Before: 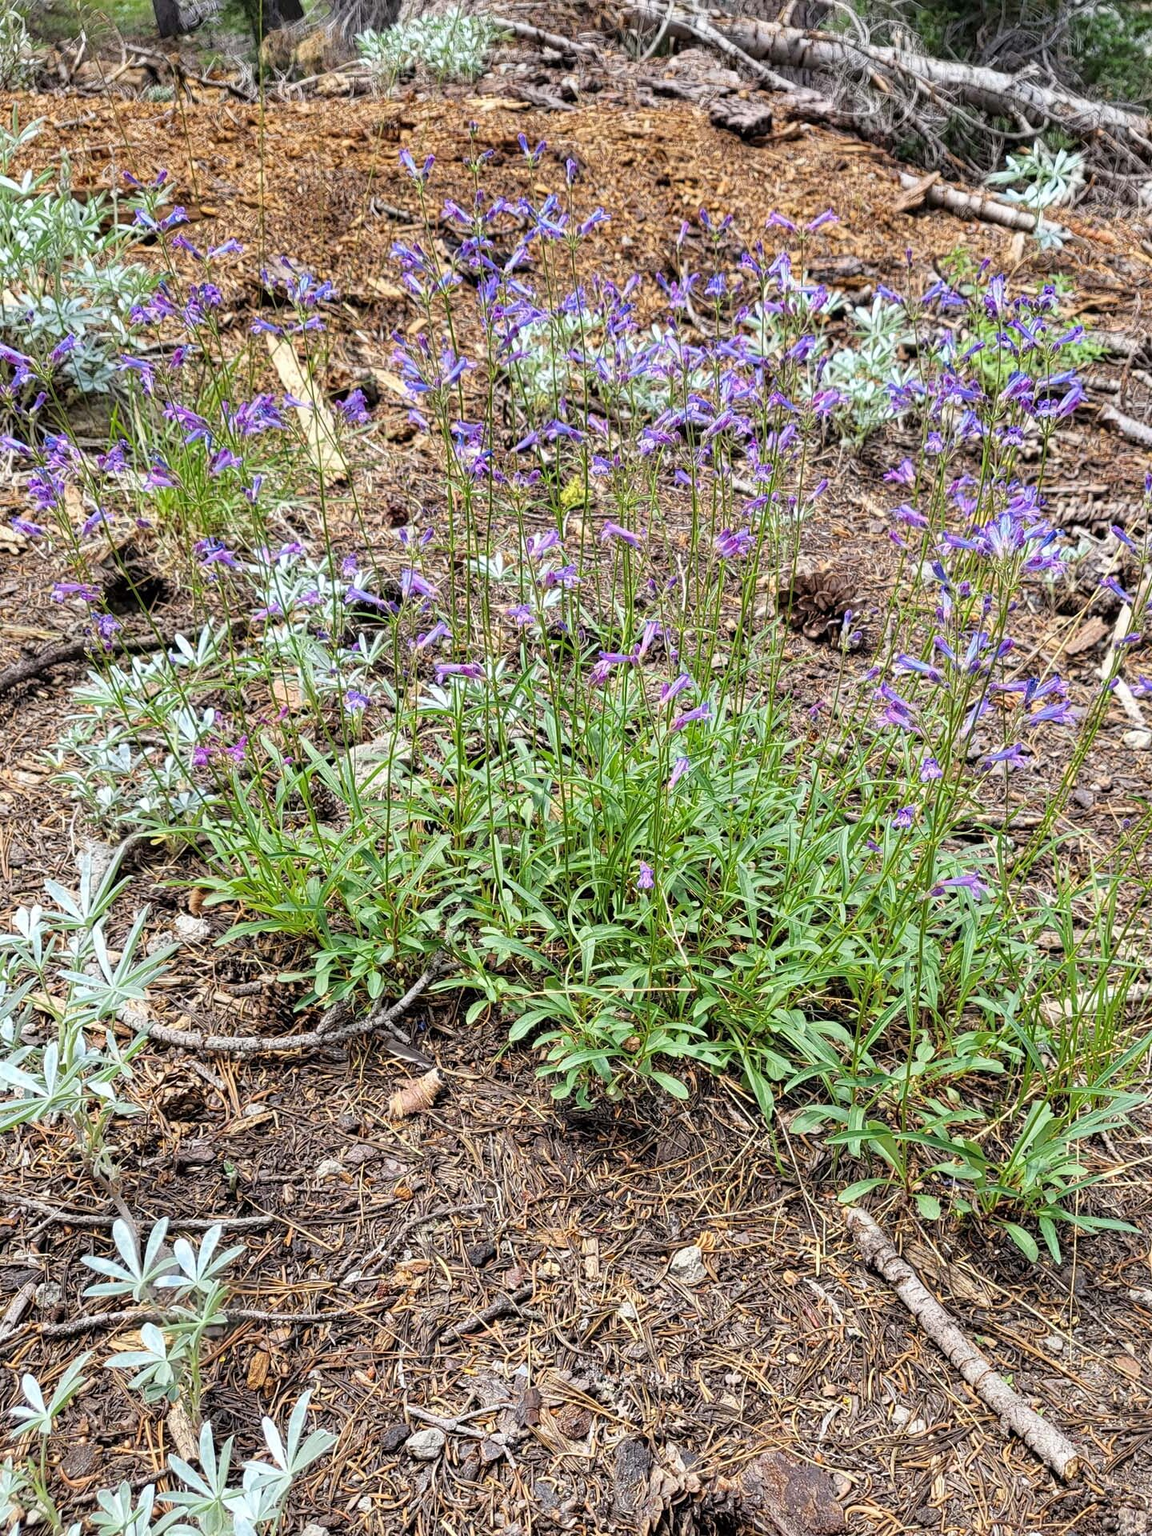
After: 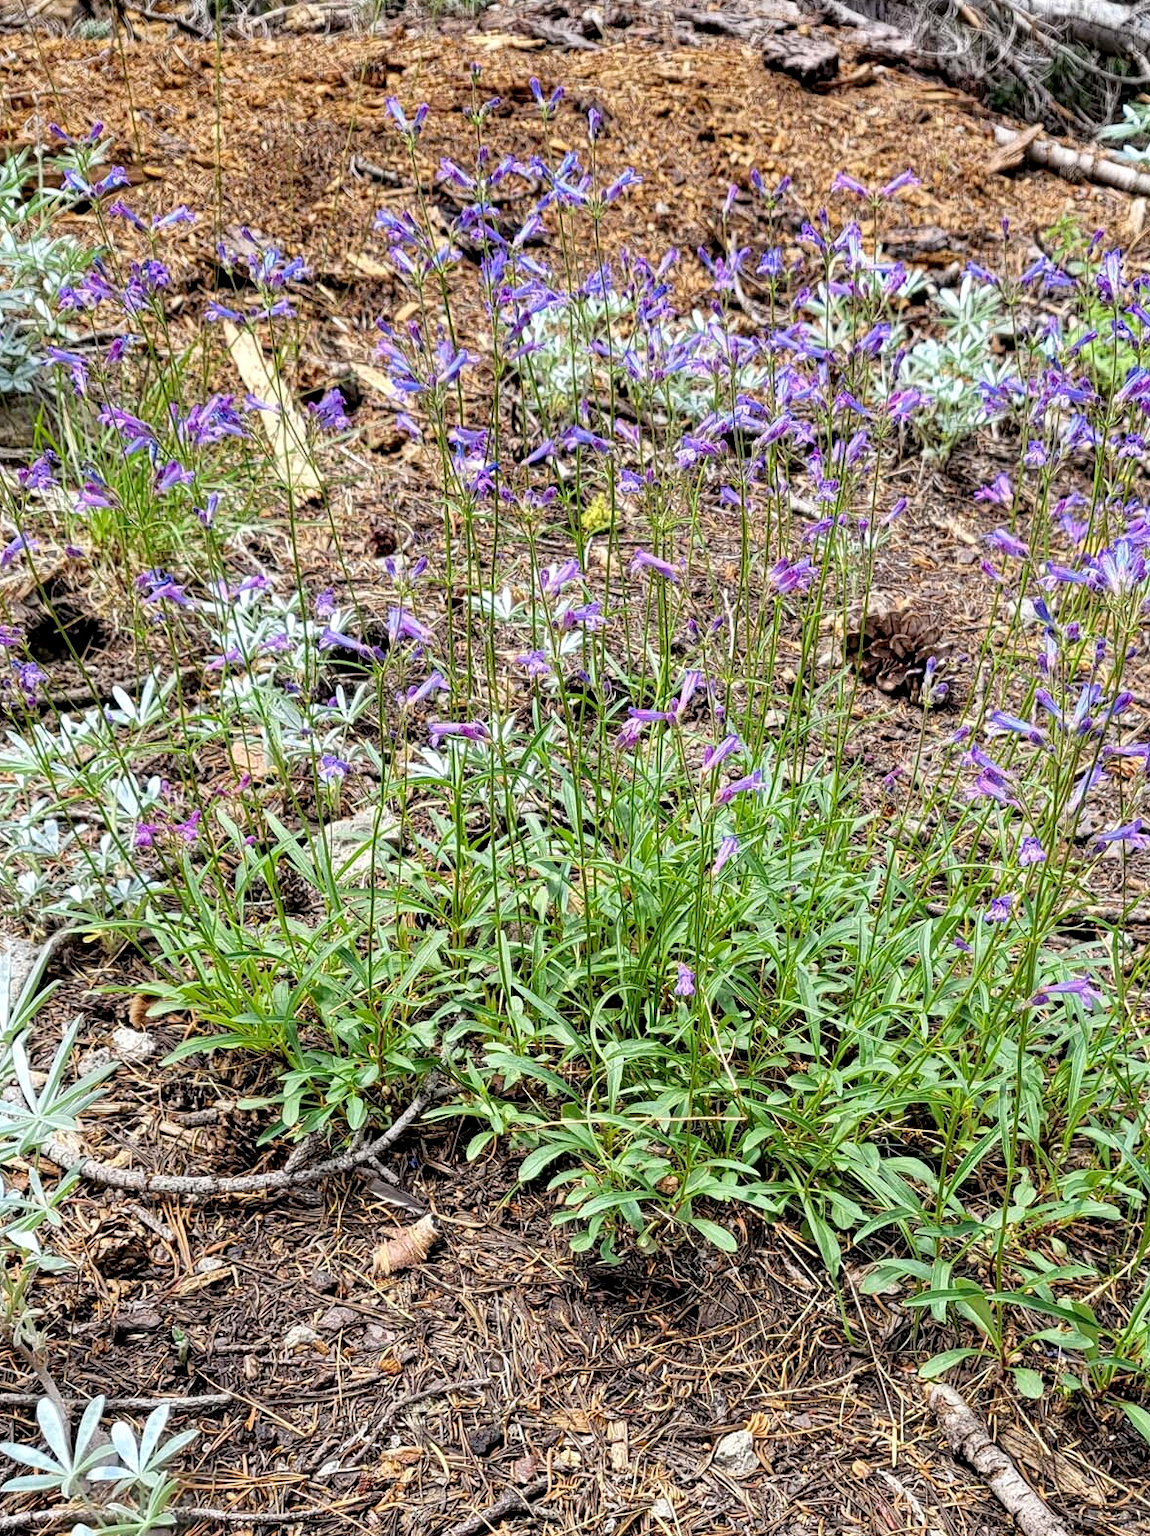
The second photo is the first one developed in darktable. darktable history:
crop and rotate: left 7.196%, top 4.574%, right 10.605%, bottom 13.178%
exposure: black level correction 0.007, exposure 0.093 EV, compensate highlight preservation false
